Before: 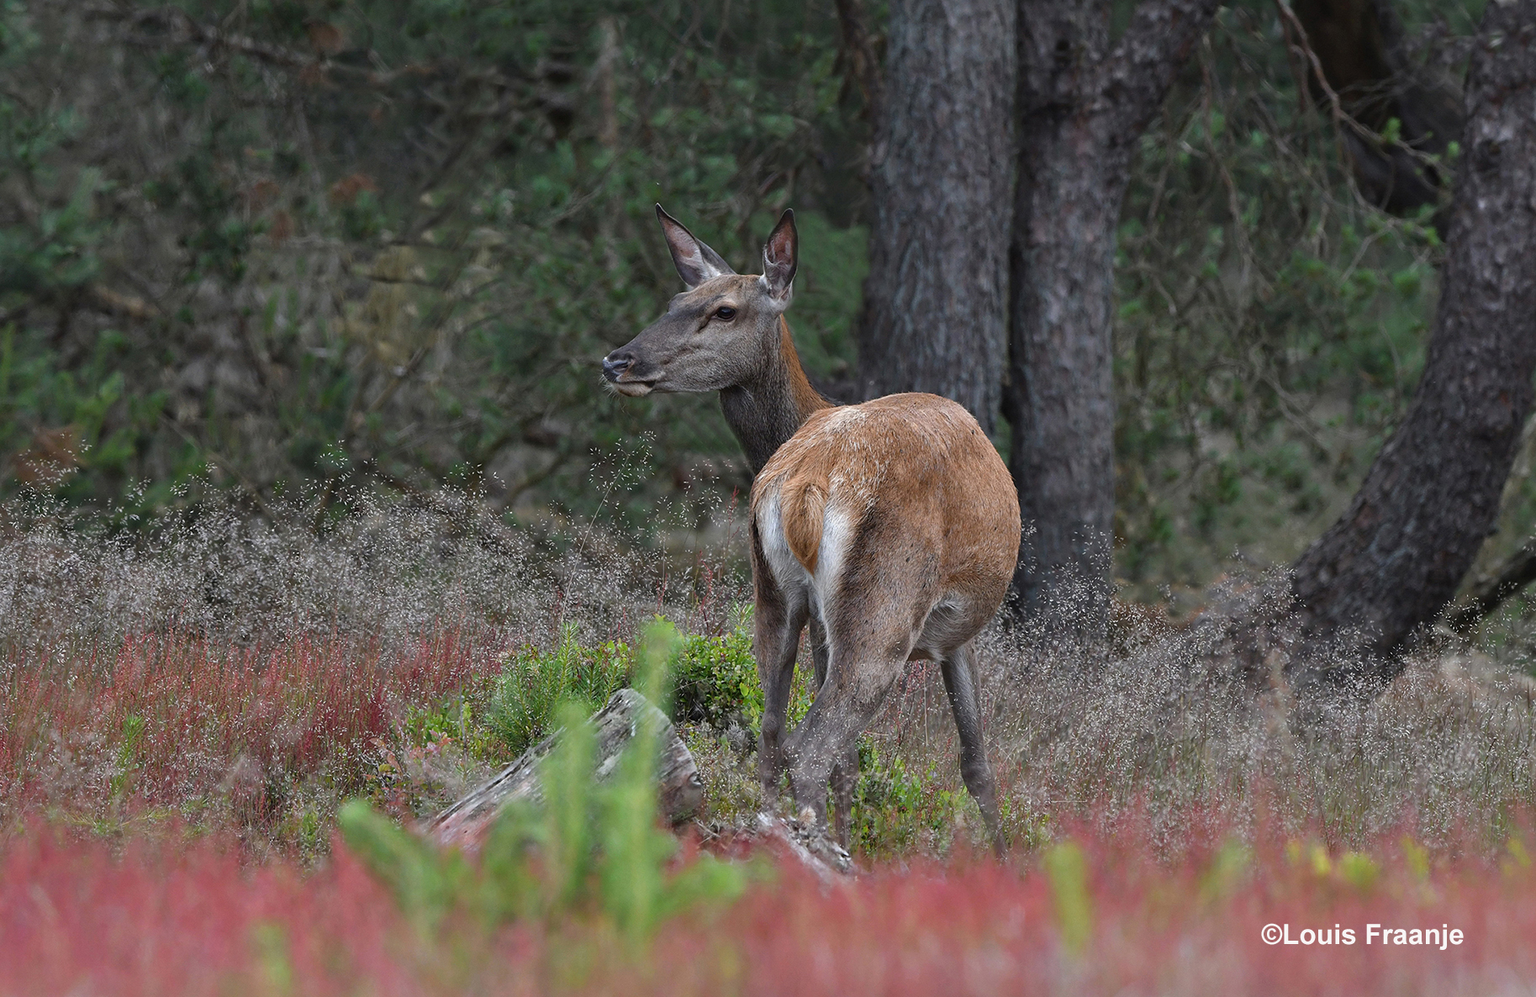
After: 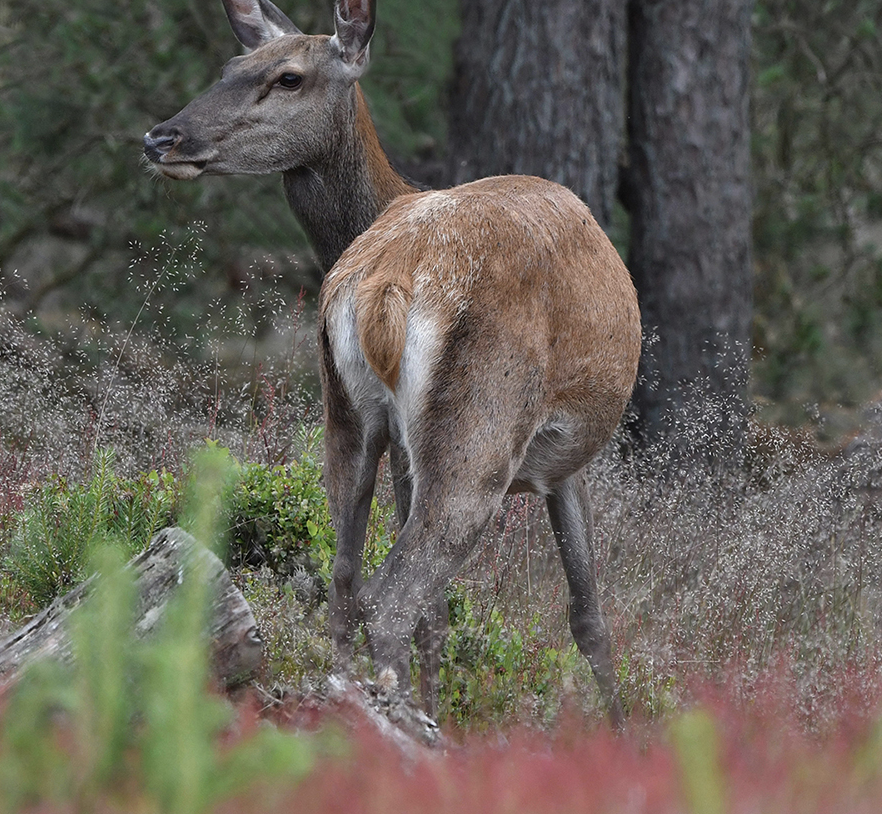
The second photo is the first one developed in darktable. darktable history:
color correction: saturation 0.8
crop: left 31.379%, top 24.658%, right 20.326%, bottom 6.628%
